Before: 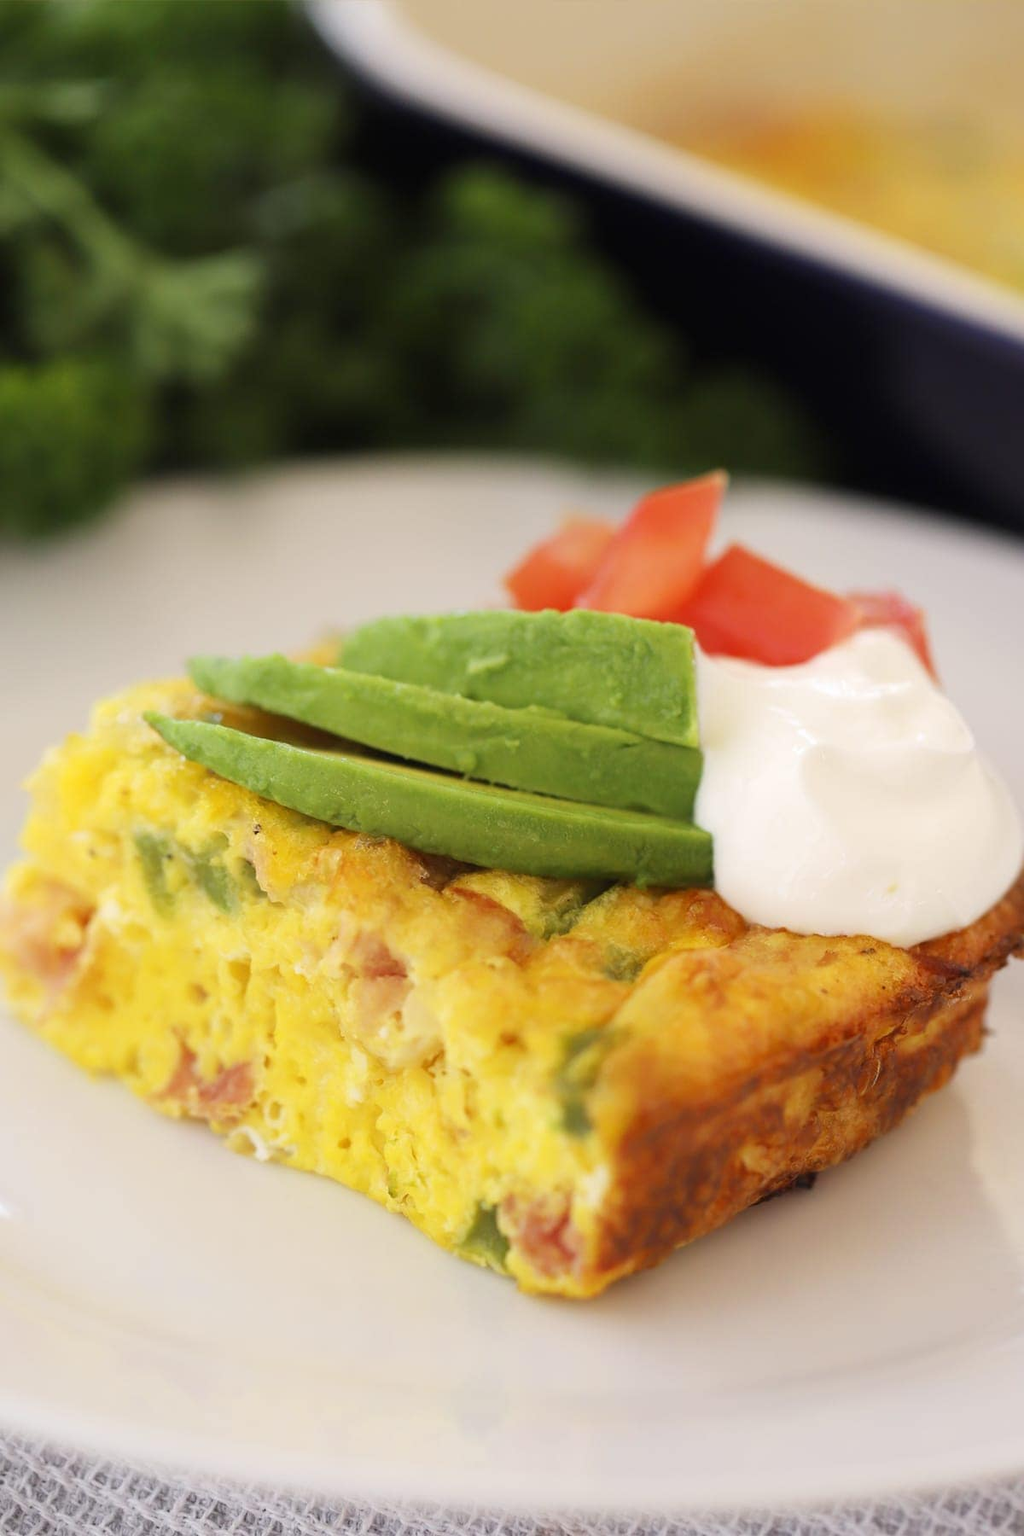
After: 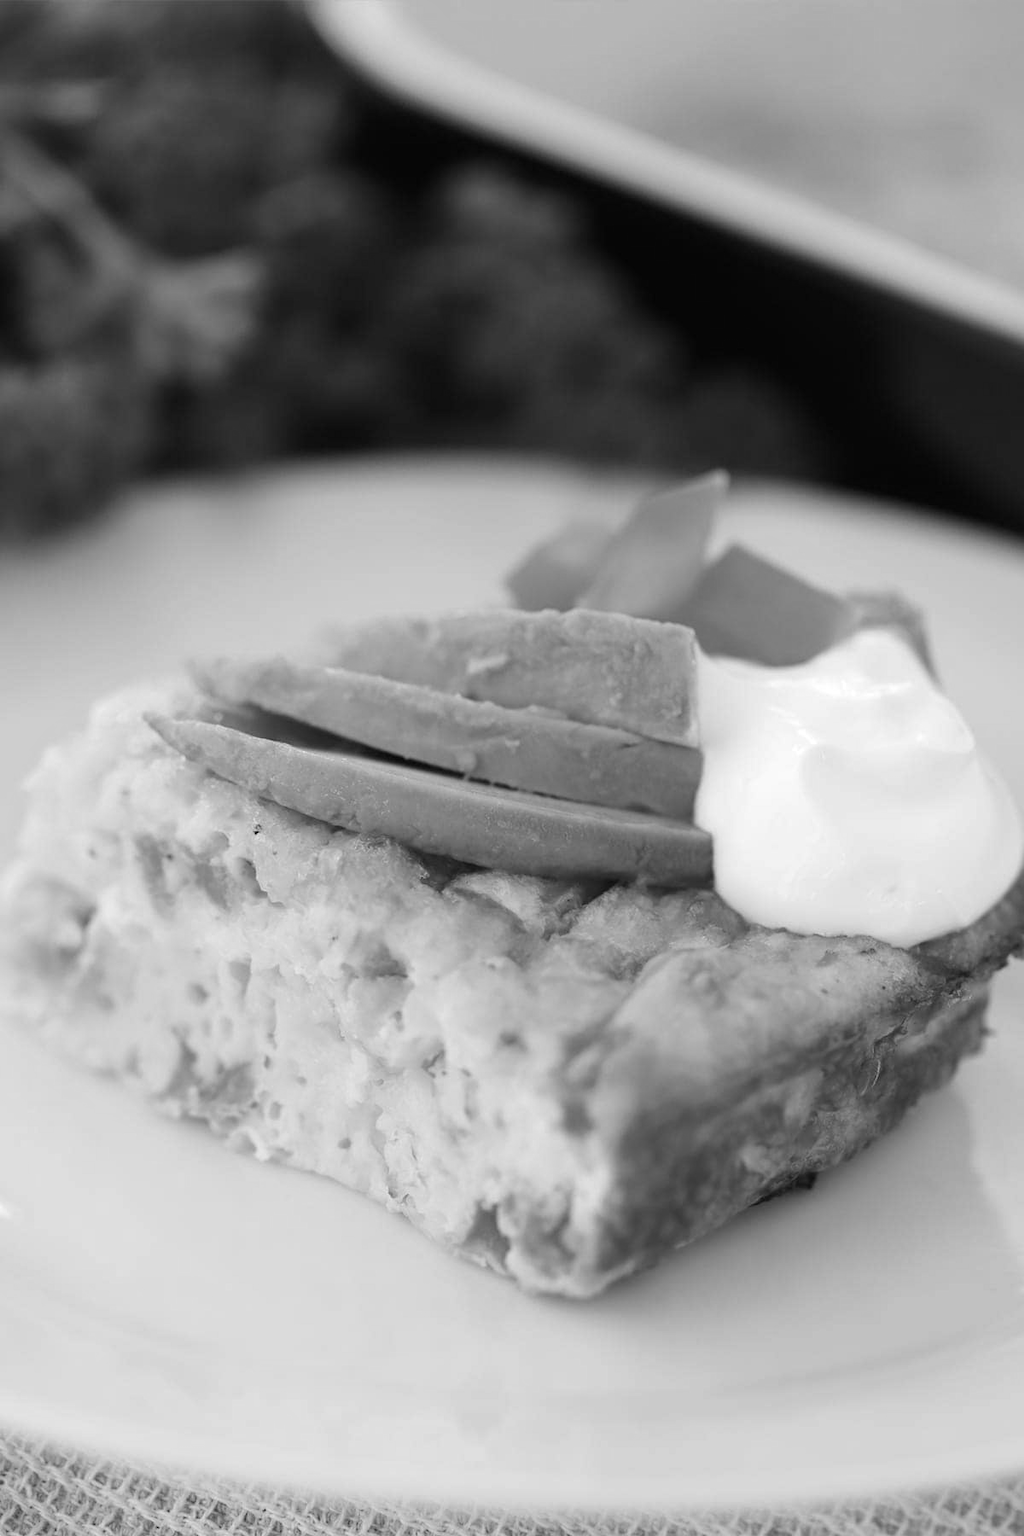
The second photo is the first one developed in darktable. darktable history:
haze removal: strength 0.1, compatibility mode true, adaptive false
monochrome: on, module defaults
